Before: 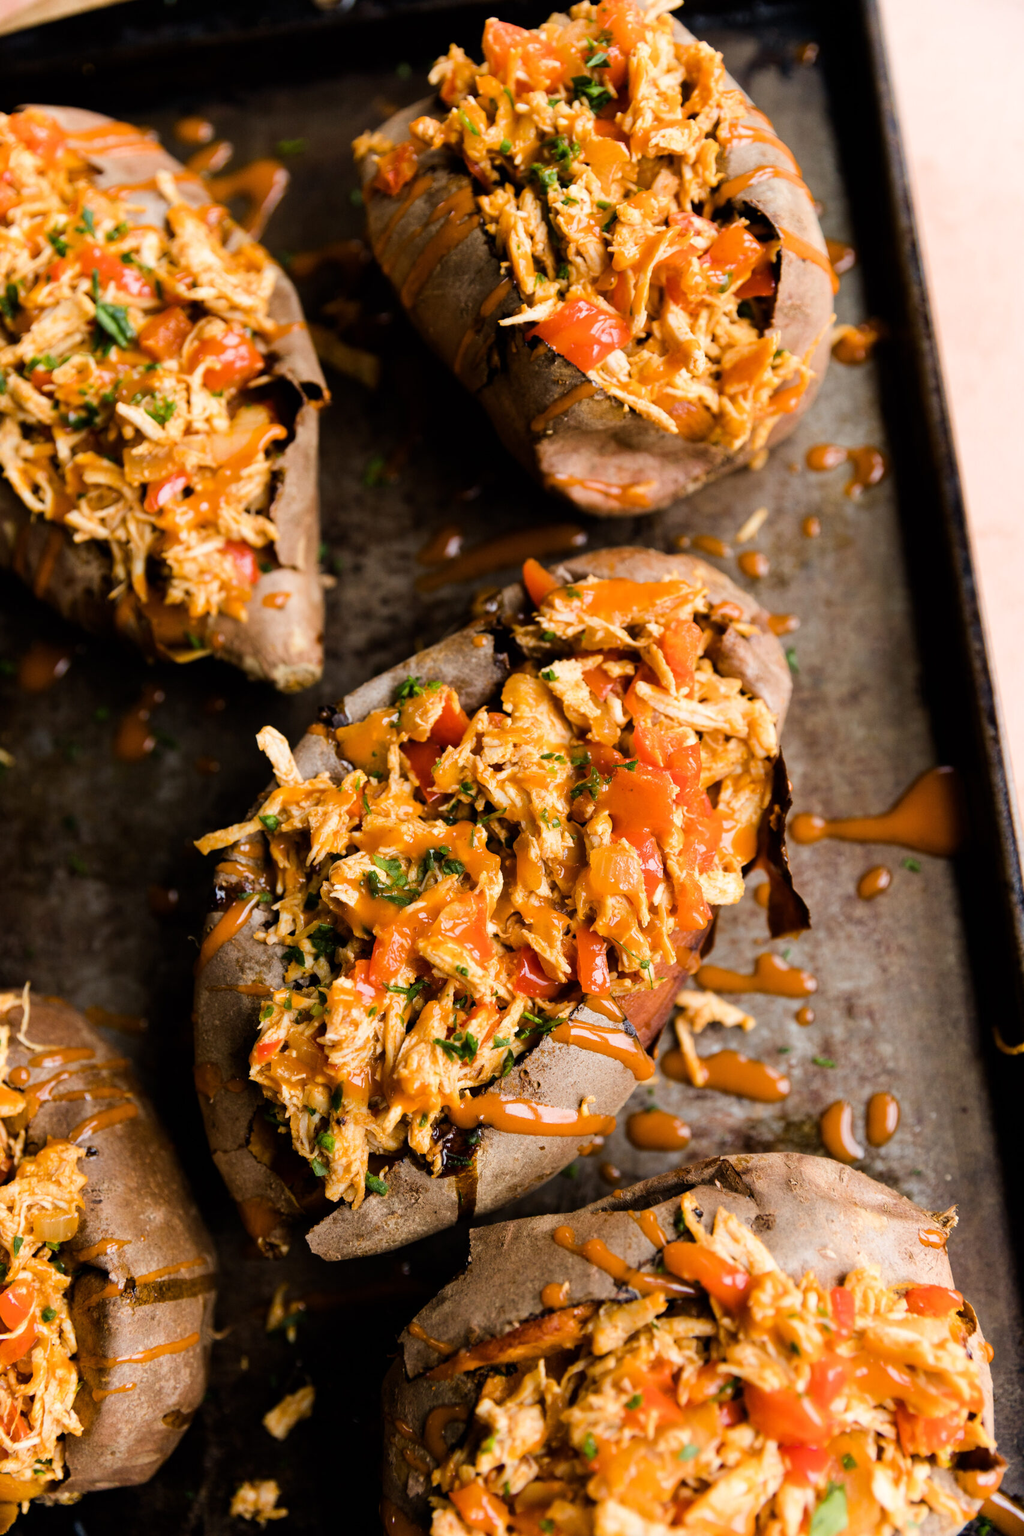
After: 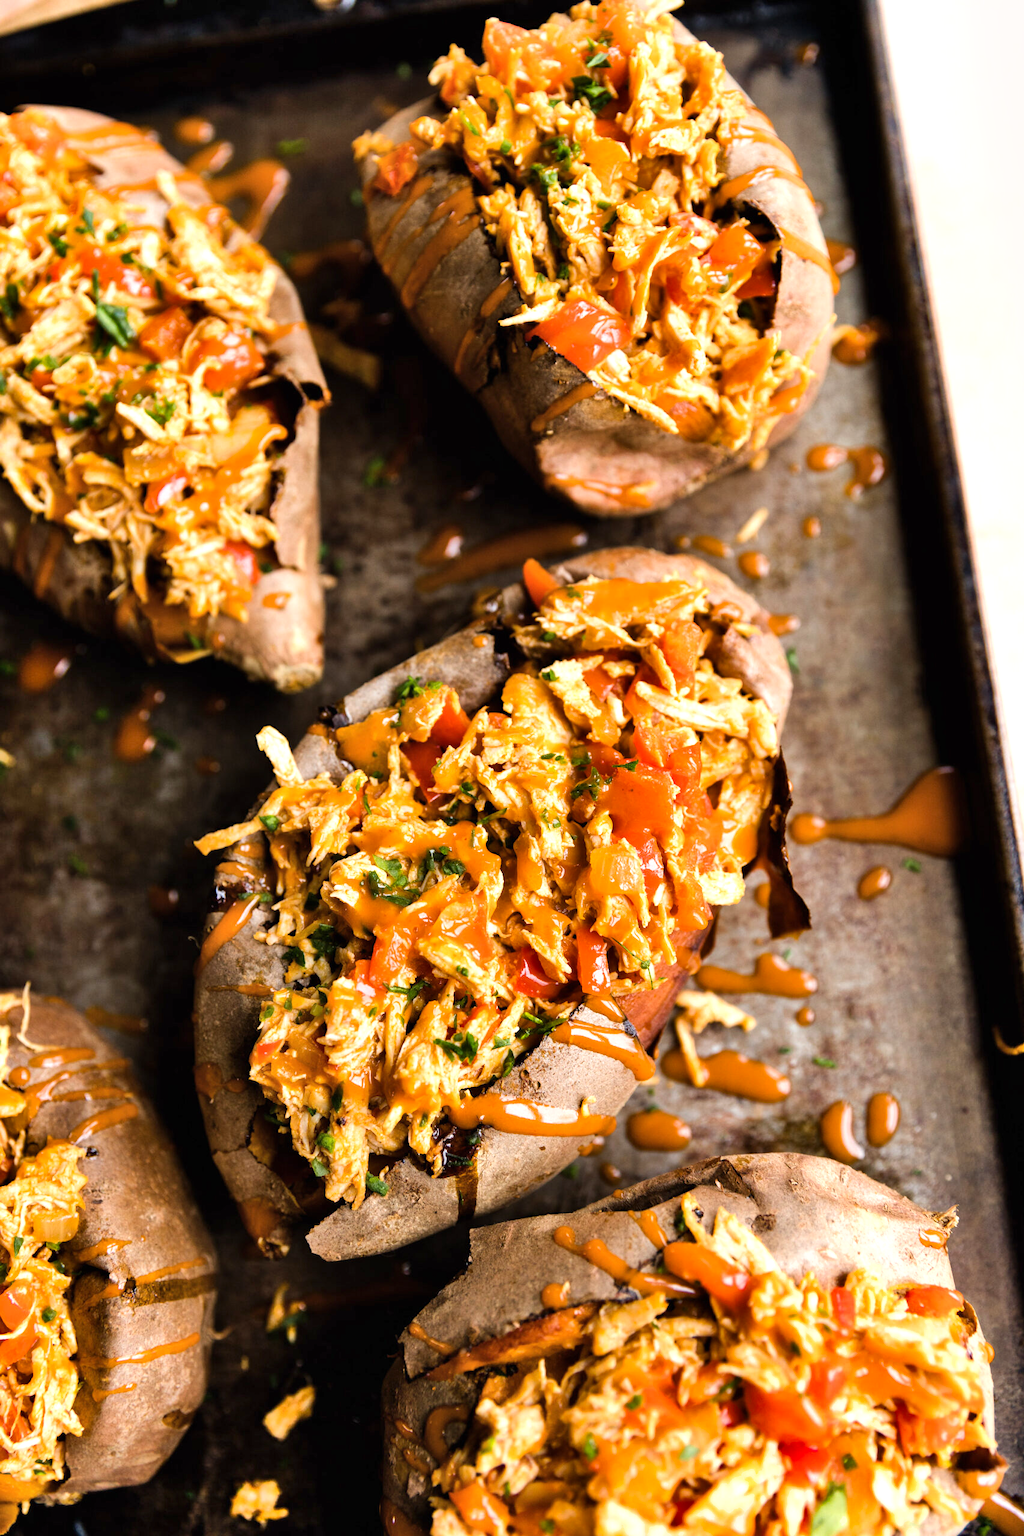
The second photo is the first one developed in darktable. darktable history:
shadows and highlights: low approximation 0.01, soften with gaussian
exposure: black level correction 0, exposure 0.498 EV, compensate highlight preservation false
